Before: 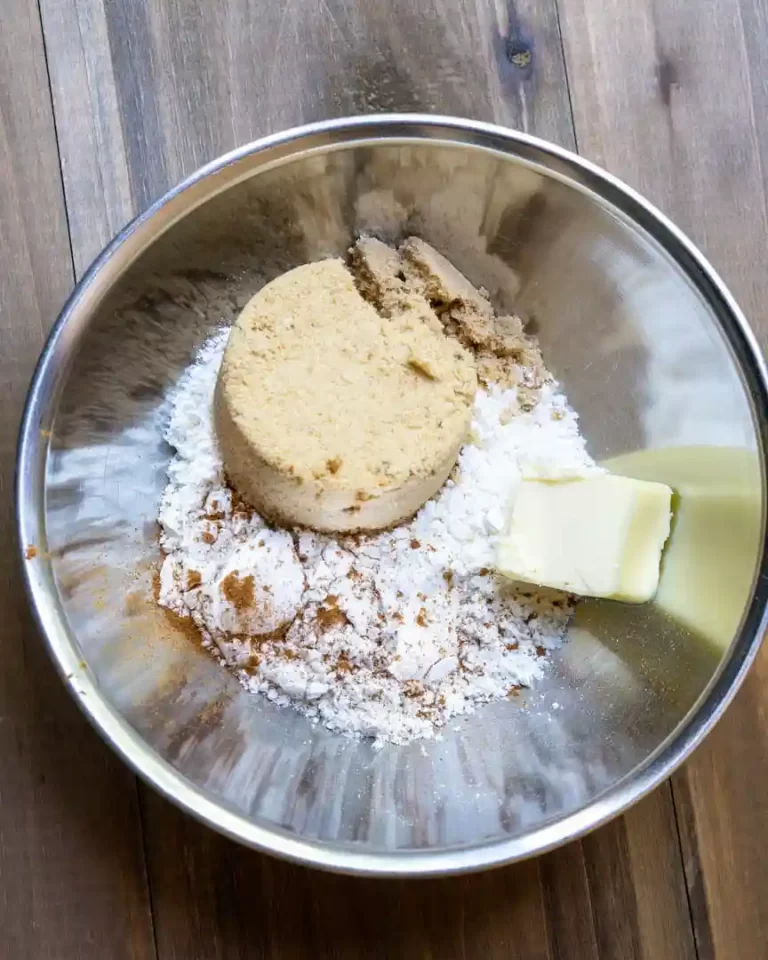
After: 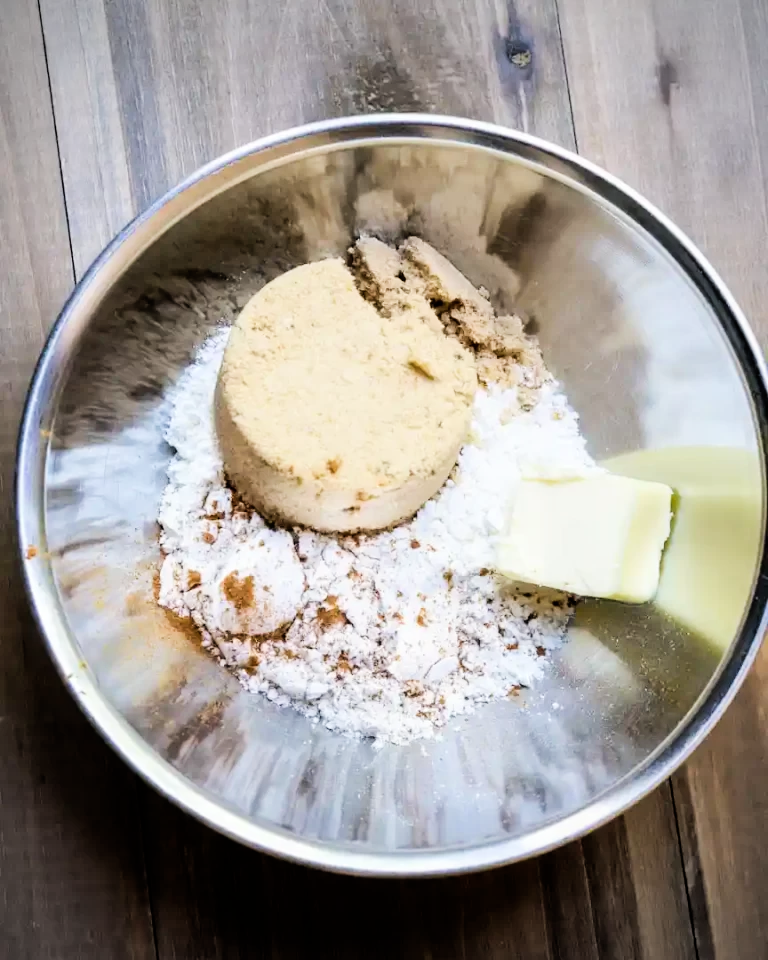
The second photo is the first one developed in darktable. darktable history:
filmic rgb: black relative exposure -6.76 EV, white relative exposure 5.9 EV, hardness 2.71
vignetting: on, module defaults
tone equalizer: -8 EV -0.39 EV, -7 EV -0.394 EV, -6 EV -0.294 EV, -5 EV -0.212 EV, -3 EV 0.217 EV, -2 EV 0.329 EV, -1 EV 0.376 EV, +0 EV 0.44 EV, edges refinement/feathering 500, mask exposure compensation -1.57 EV, preserve details no
levels: mode automatic, levels [0.062, 0.494, 0.925]
